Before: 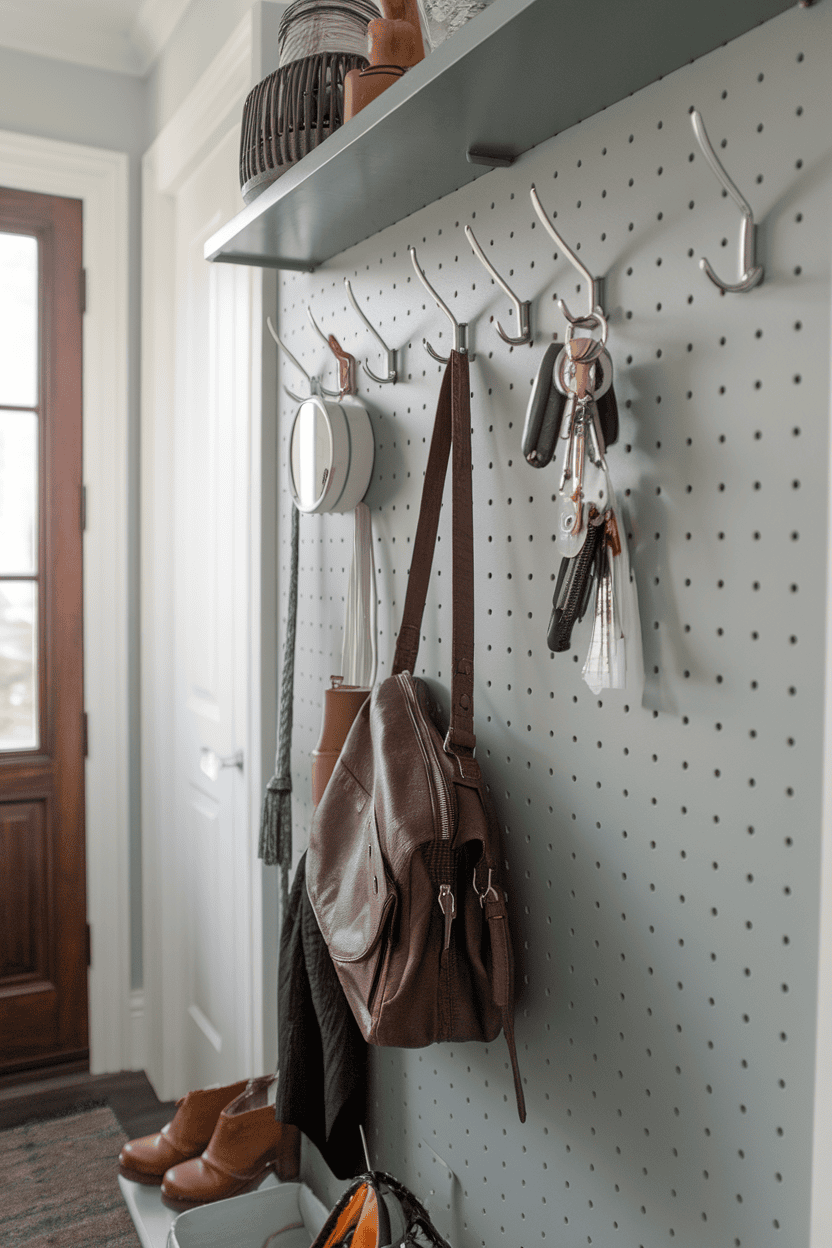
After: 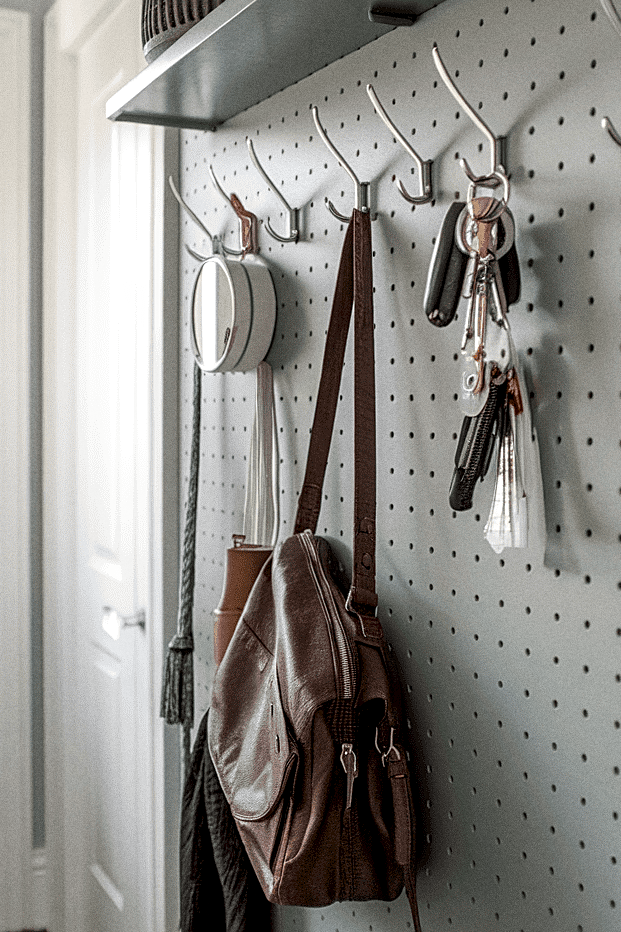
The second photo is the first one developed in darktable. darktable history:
crop and rotate: left 11.831%, top 11.346%, right 13.429%, bottom 13.899%
exposure: black level correction 0.001, compensate highlight preservation false
grain: coarseness 0.09 ISO
sharpen: on, module defaults
local contrast: detail 150%
